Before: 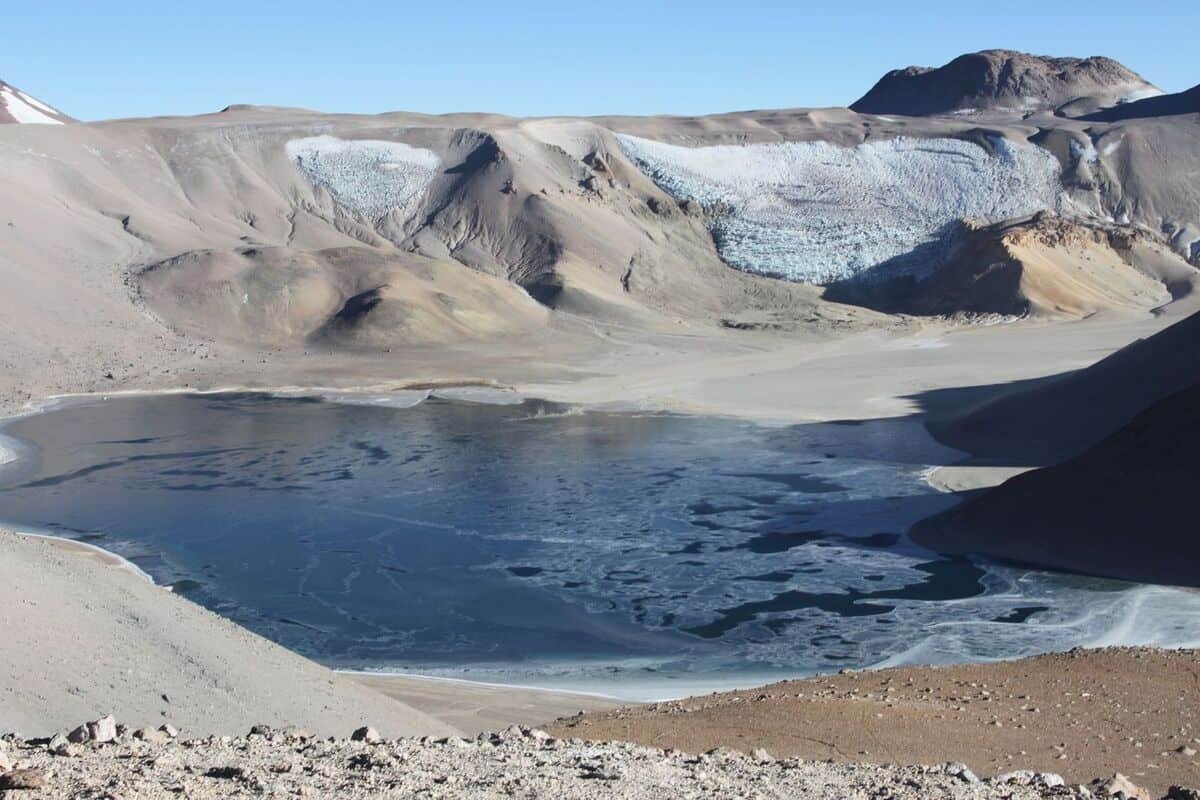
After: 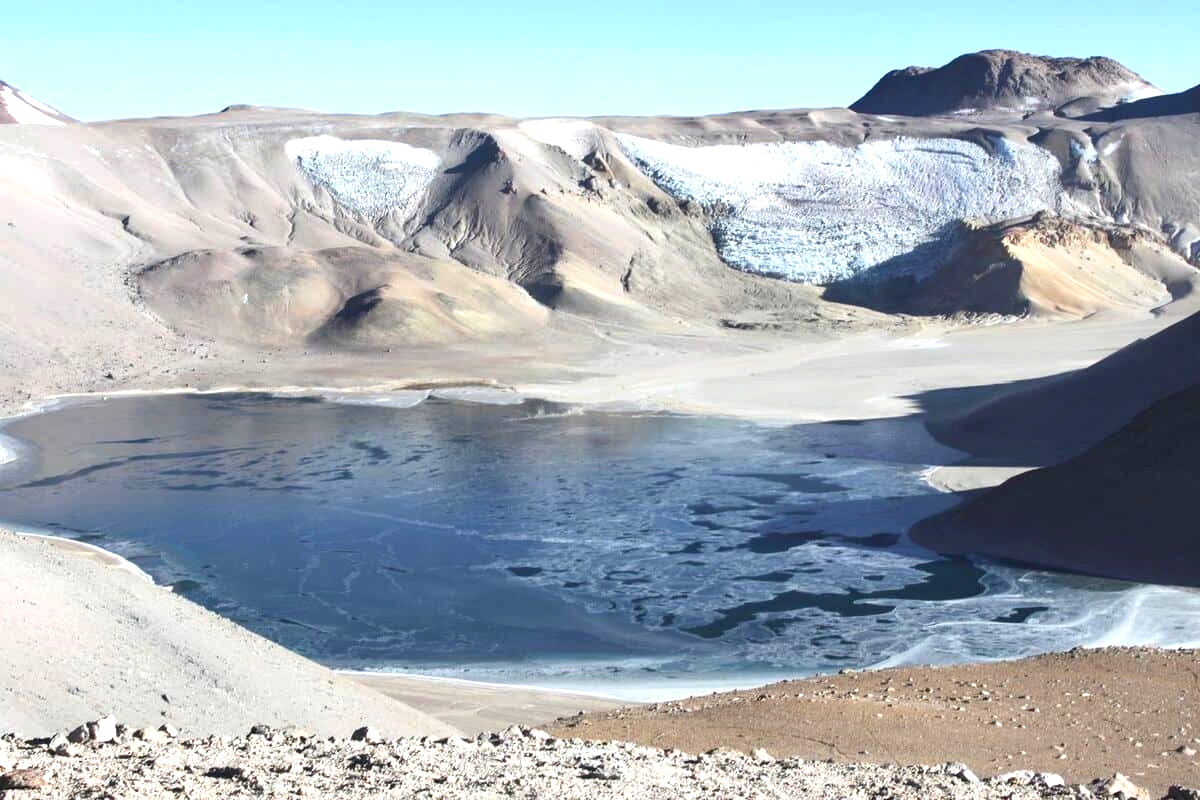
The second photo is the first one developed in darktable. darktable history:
shadows and highlights: shadows 52.11, highlights -28.72, soften with gaussian
exposure: exposure 0.778 EV, compensate highlight preservation false
